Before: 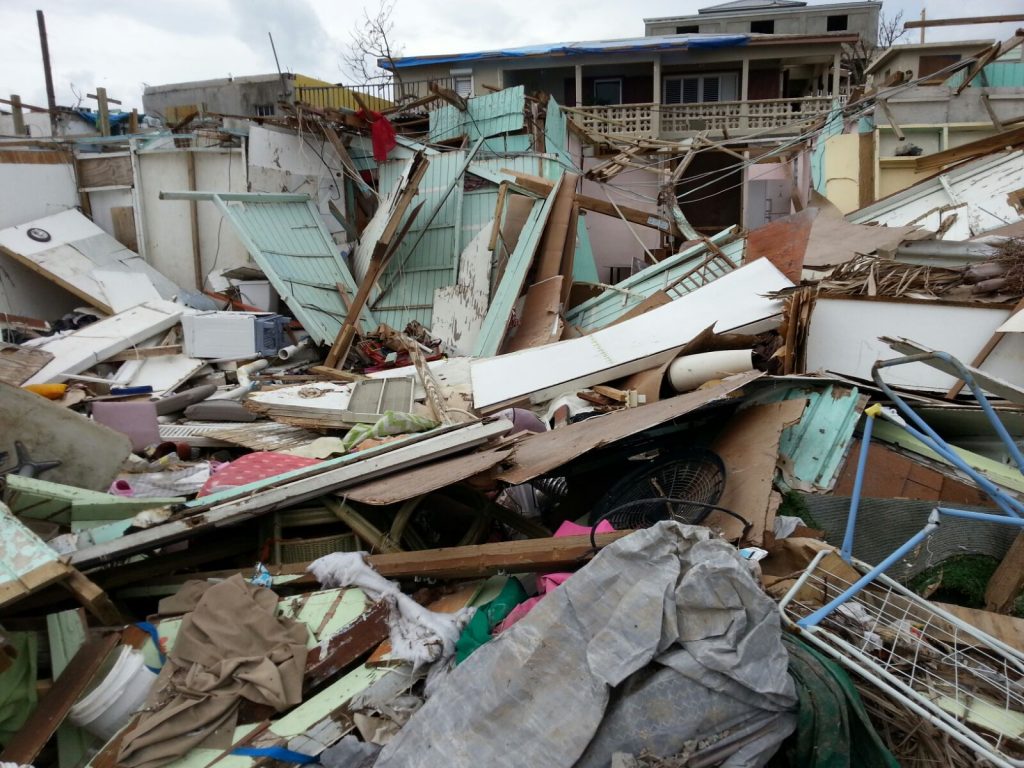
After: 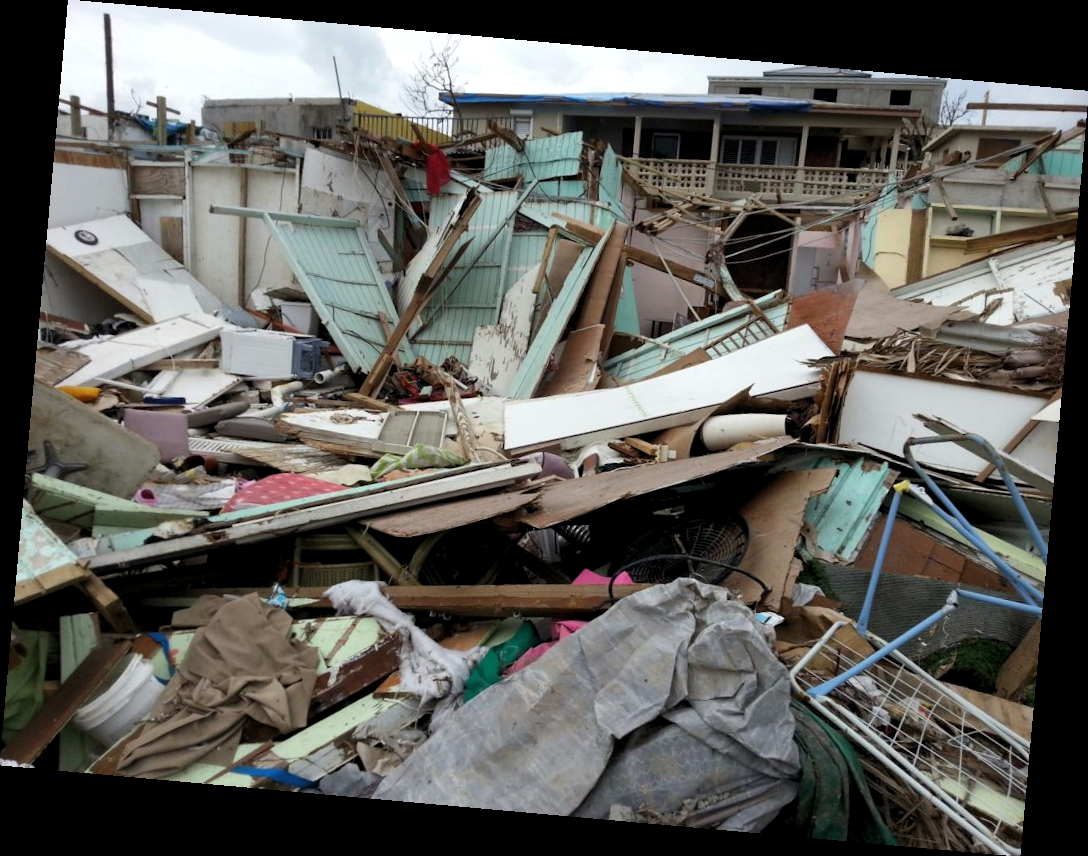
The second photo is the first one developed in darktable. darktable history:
rotate and perspective: rotation 5.12°, automatic cropping off
levels: levels [0.031, 0.5, 0.969]
